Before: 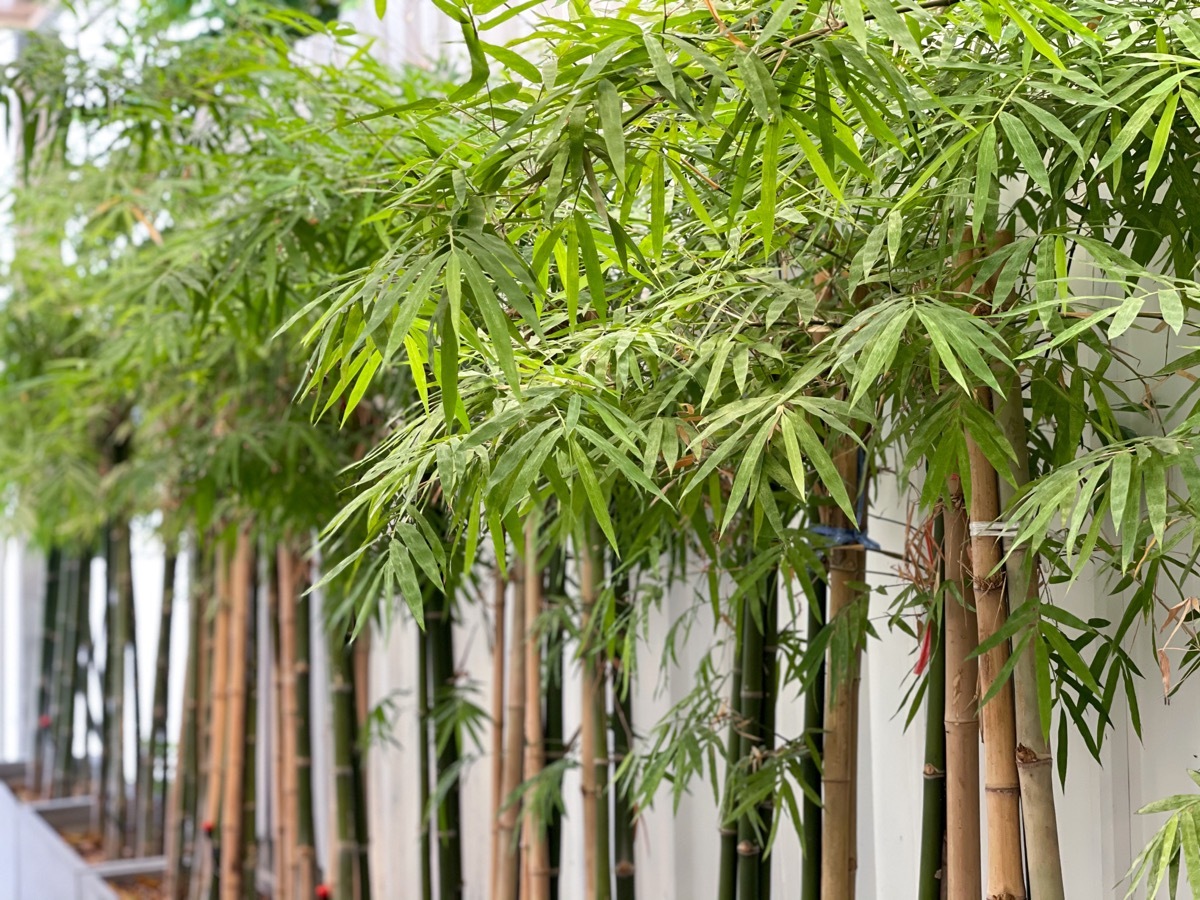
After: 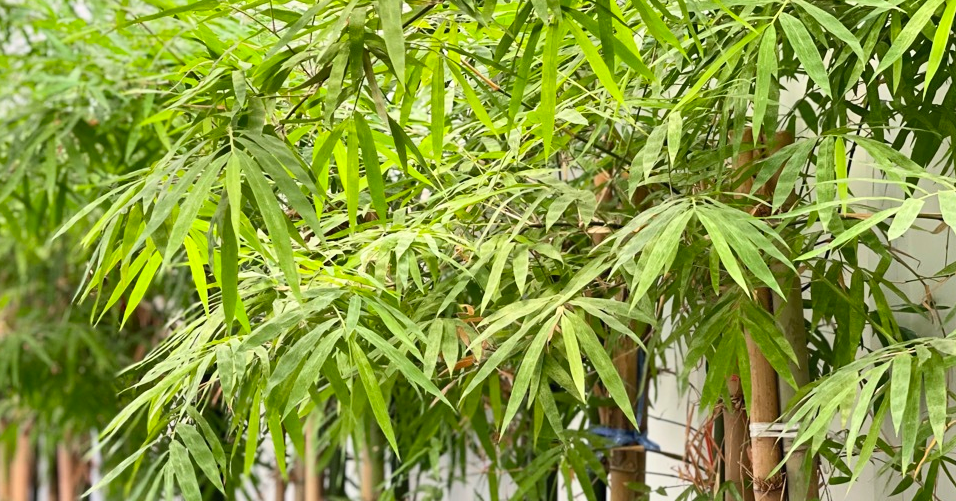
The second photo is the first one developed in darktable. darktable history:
shadows and highlights: shadows 29.4, highlights -28.9, low approximation 0.01, soften with gaussian
crop: left 18.404%, top 11.086%, right 1.892%, bottom 33.184%
contrast brightness saturation: contrast 0.2, brightness 0.157, saturation 0.23
